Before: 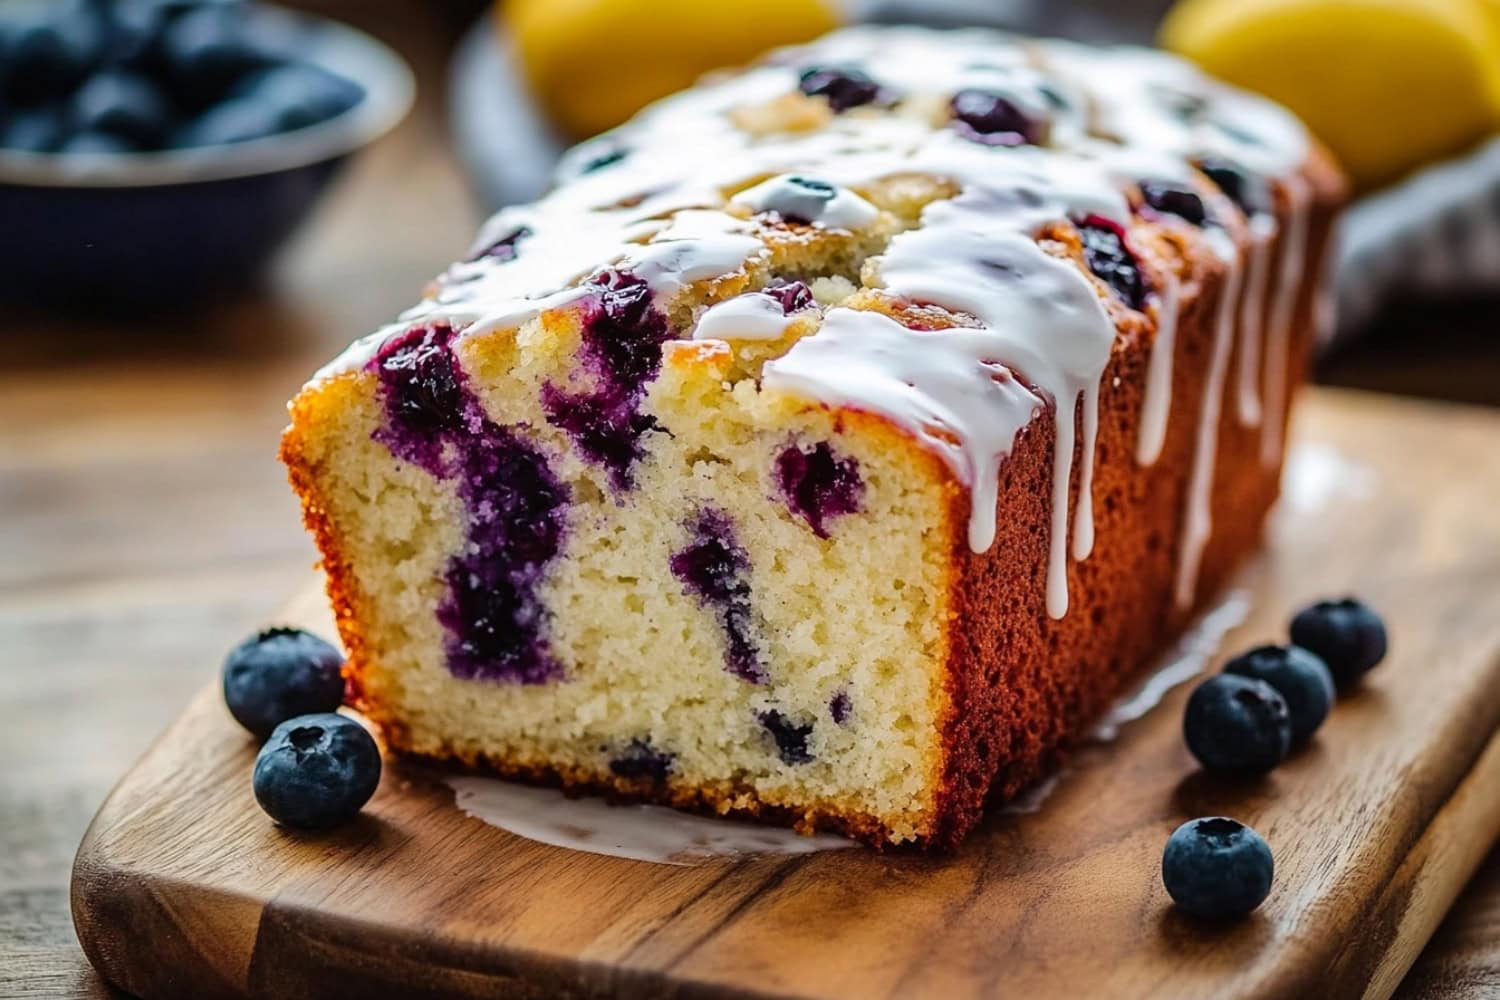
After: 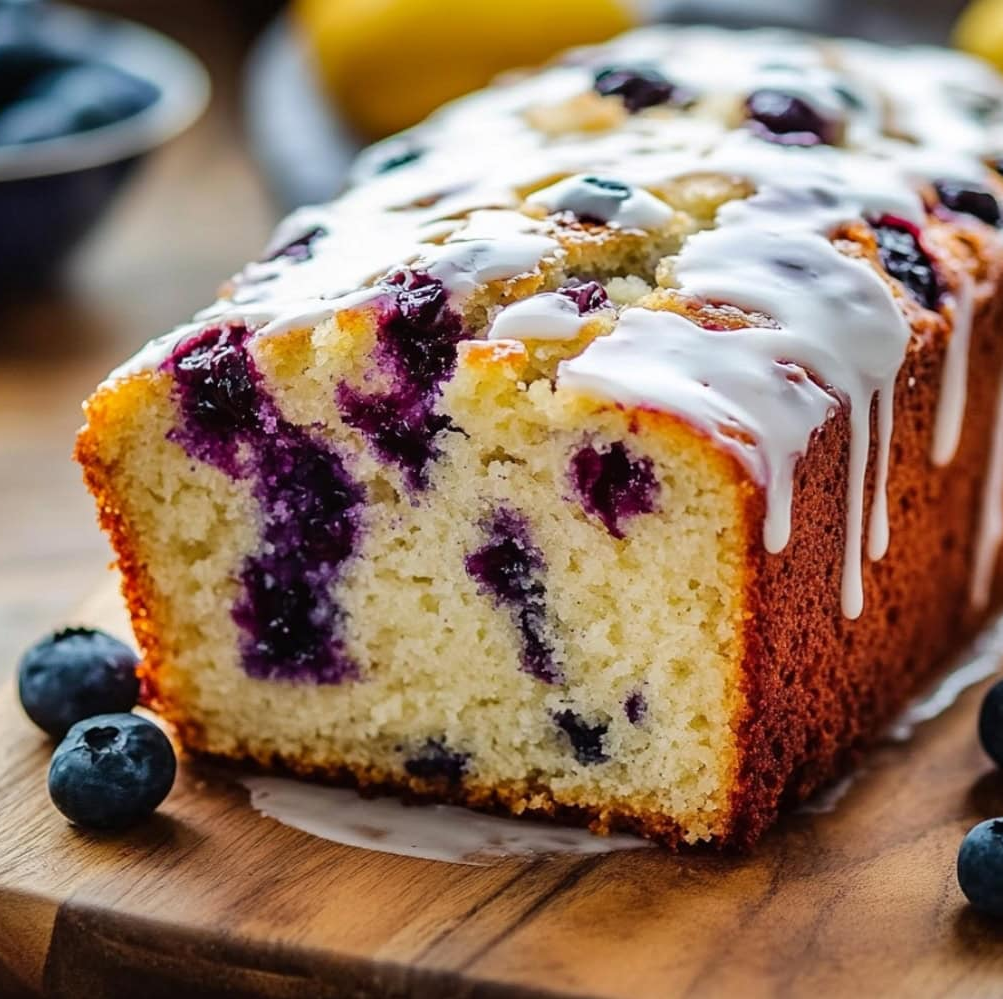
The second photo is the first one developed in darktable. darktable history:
crop and rotate: left 13.705%, right 19.427%
